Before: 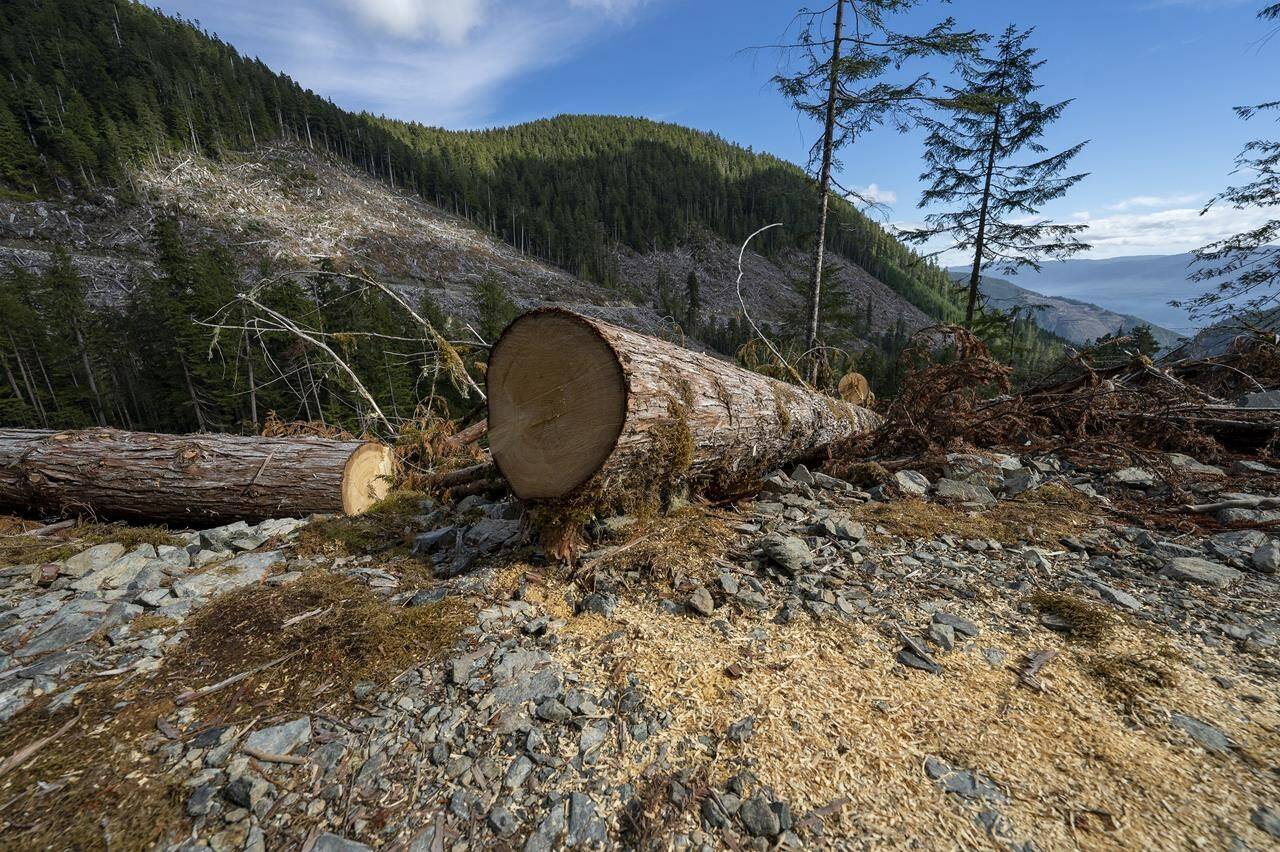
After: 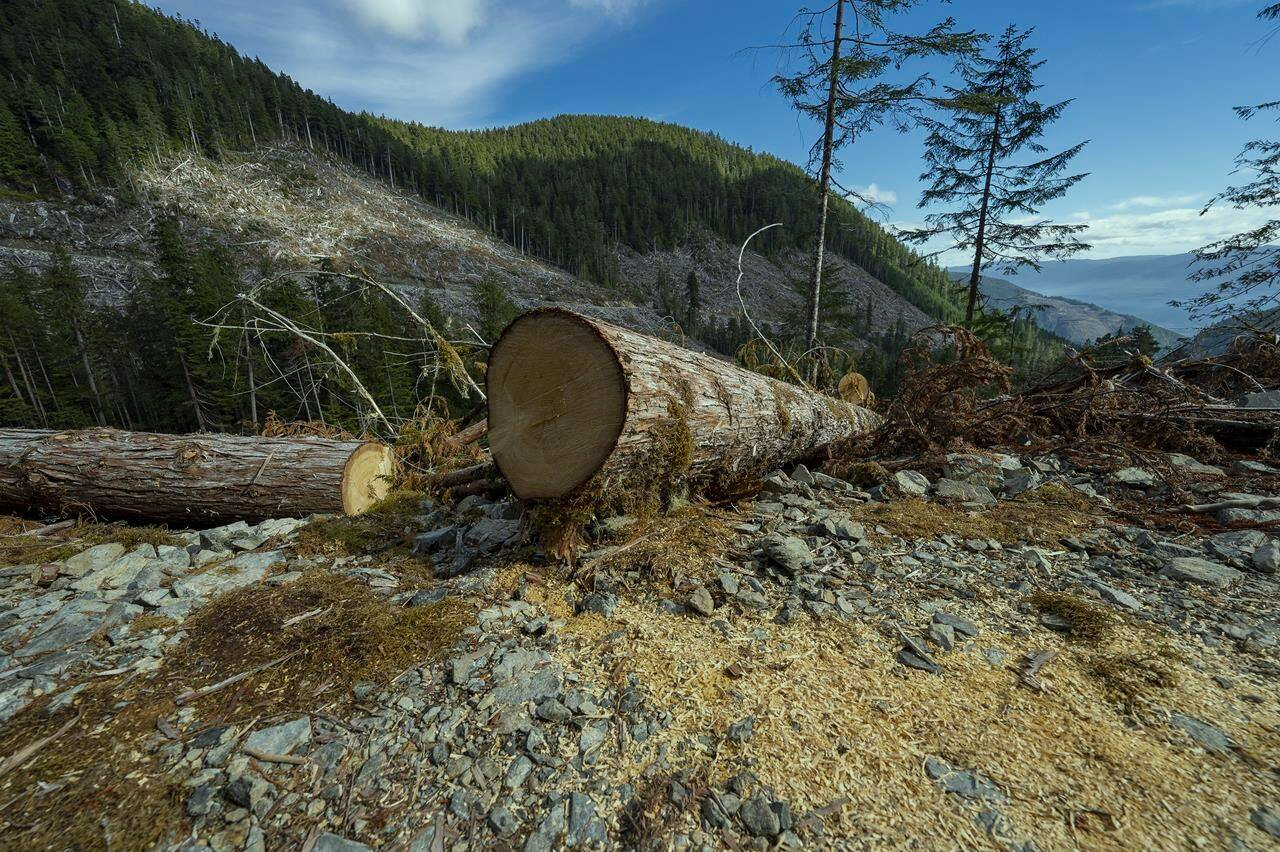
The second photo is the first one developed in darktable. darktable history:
color zones: curves: ch0 [(0, 0.425) (0.143, 0.422) (0.286, 0.42) (0.429, 0.419) (0.571, 0.419) (0.714, 0.42) (0.857, 0.422) (1, 0.425)]
color correction: highlights a* -8.57, highlights b* 3.42
